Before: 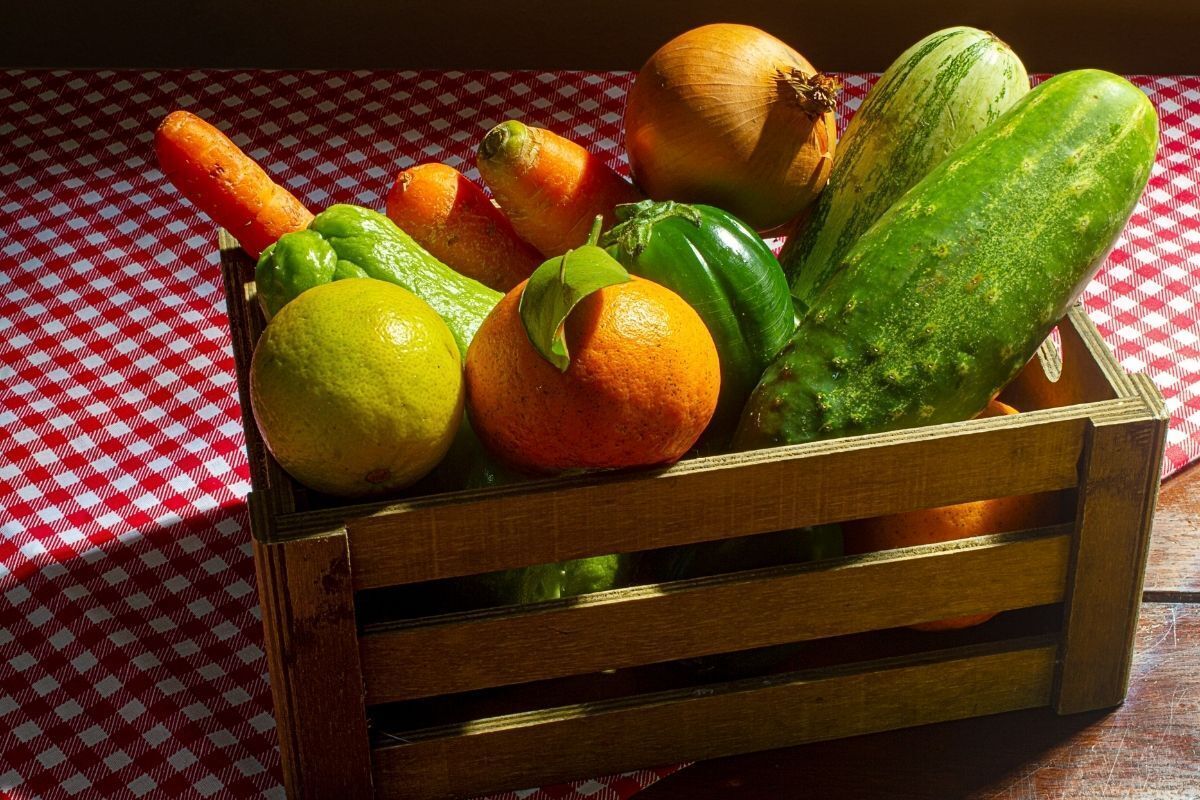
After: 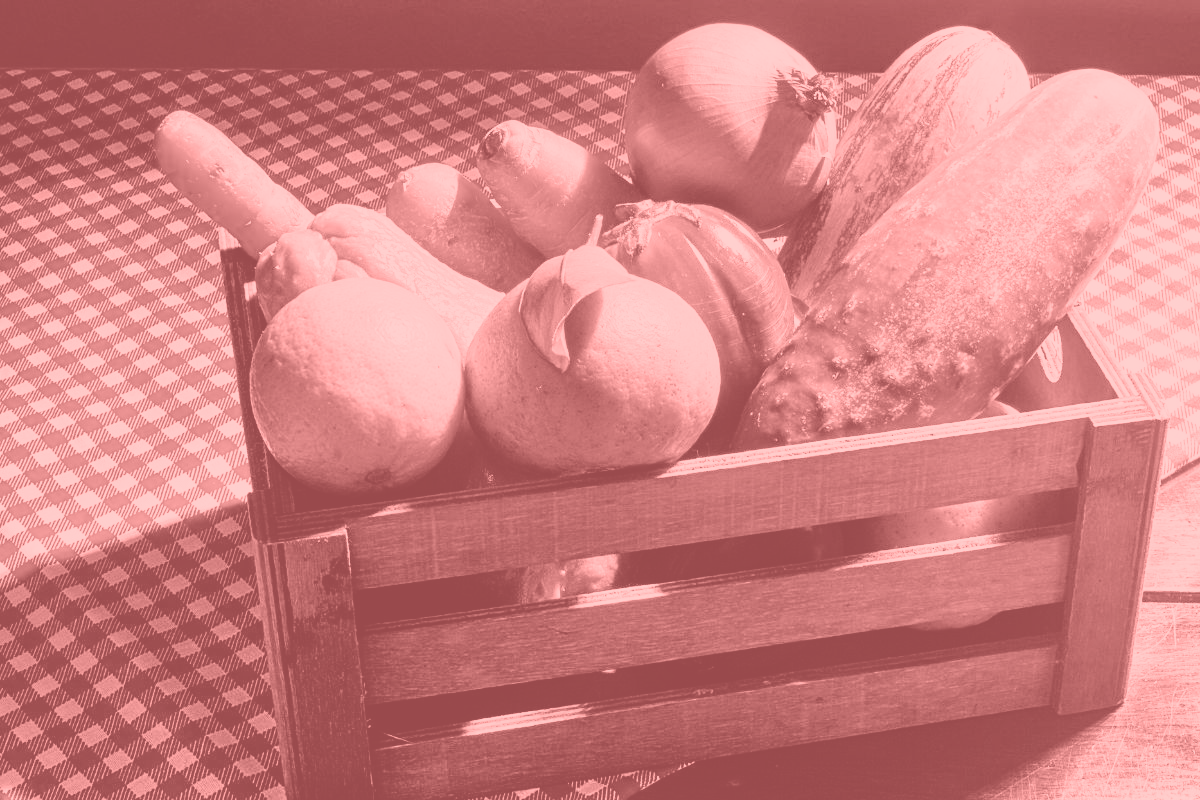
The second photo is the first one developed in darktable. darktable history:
colorize: saturation 51%, source mix 50.67%, lightness 50.67%
filmic rgb: black relative exposure -16 EV, white relative exposure 5.31 EV, hardness 5.9, contrast 1.25, preserve chrominance no, color science v5 (2021)
exposure: black level correction 0, exposure 1.3 EV, compensate highlight preservation false
shadows and highlights: radius 133.83, soften with gaussian
